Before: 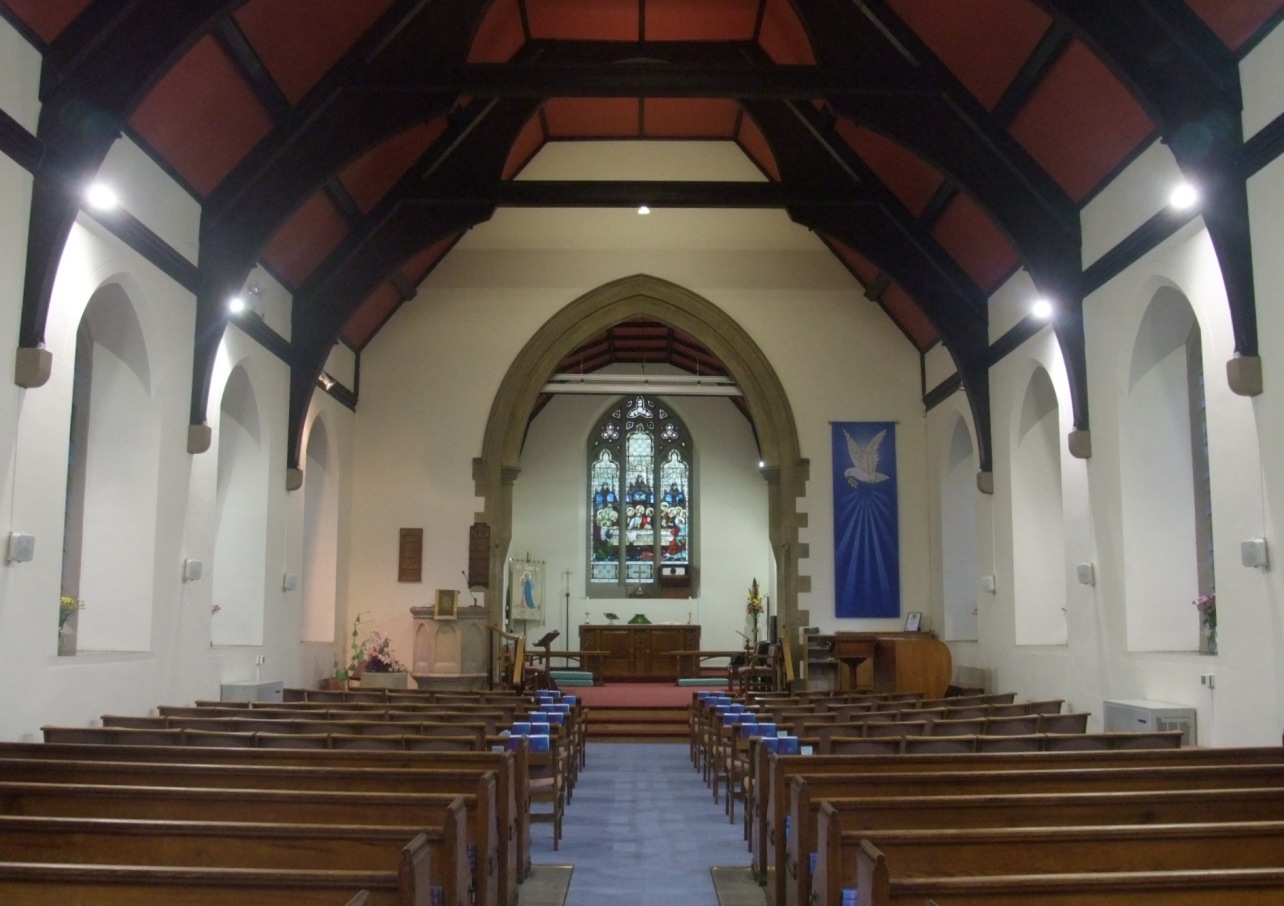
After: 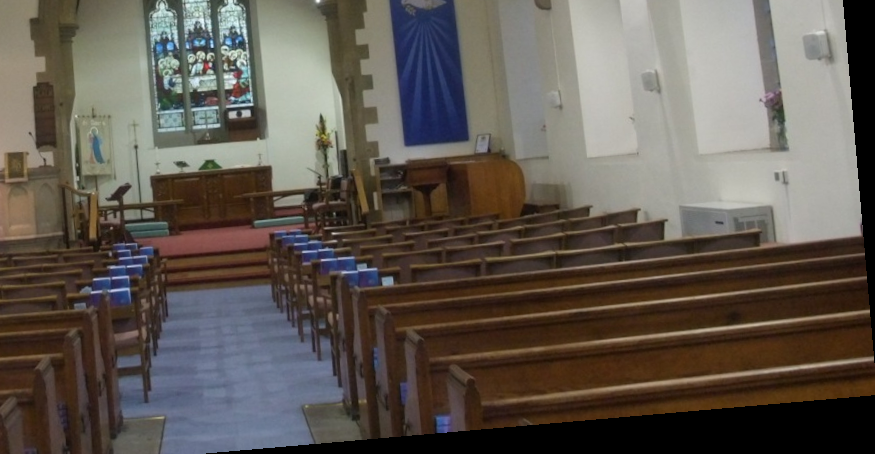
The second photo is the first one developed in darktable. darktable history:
rotate and perspective: rotation -4.98°, automatic cropping off
crop and rotate: left 35.509%, top 50.238%, bottom 4.934%
